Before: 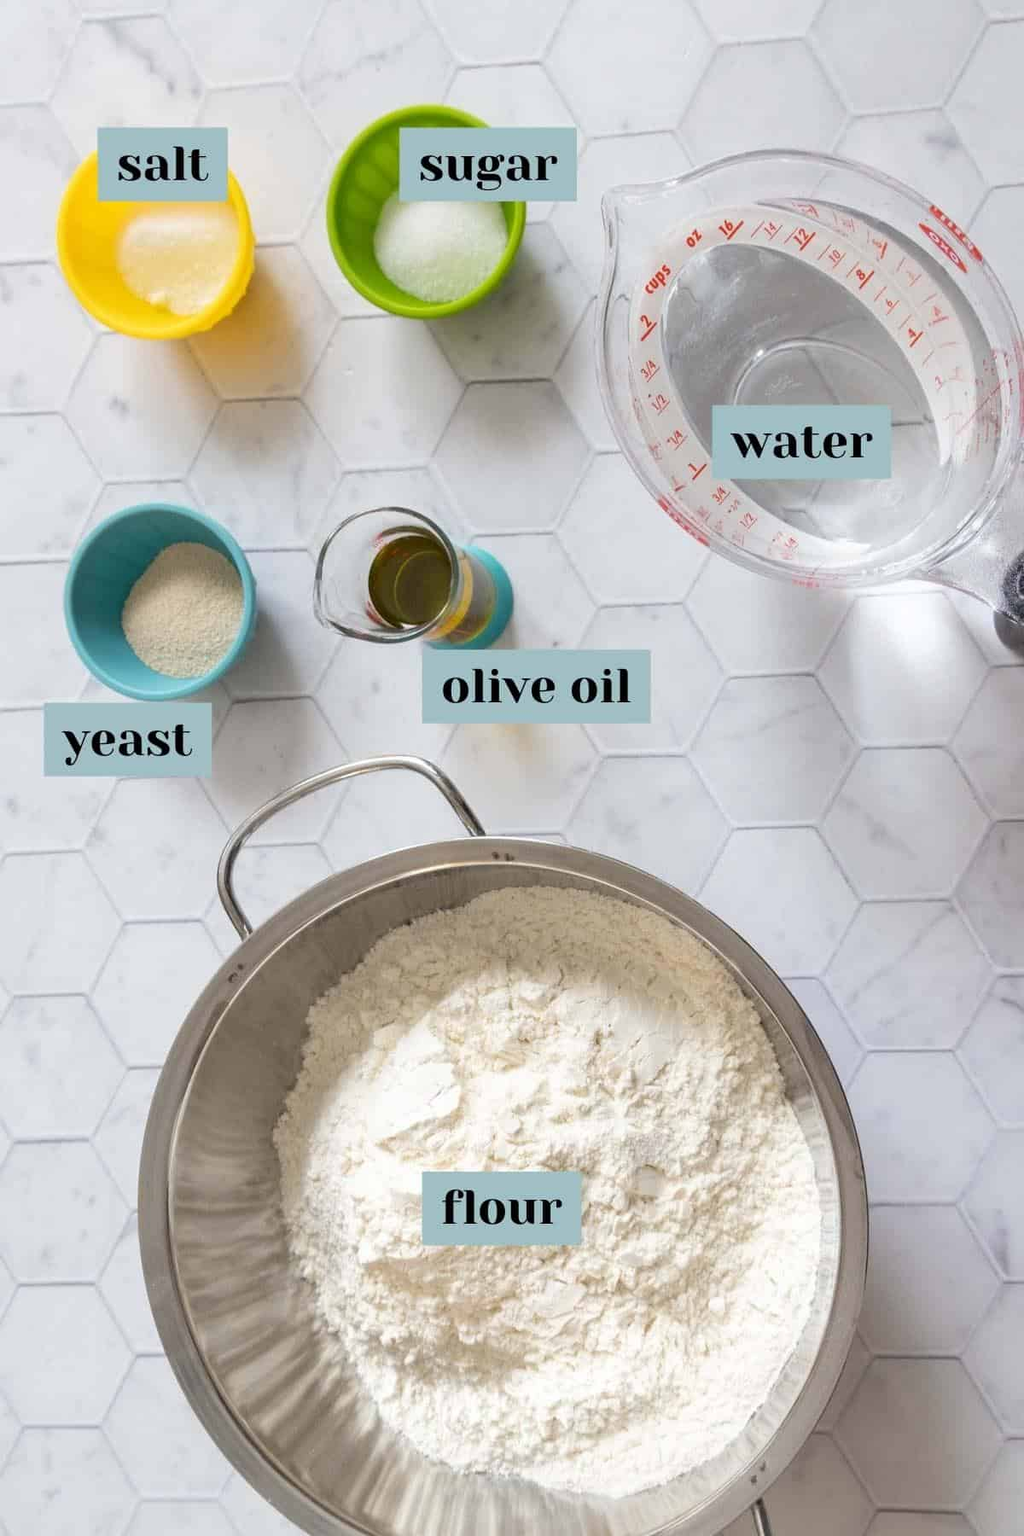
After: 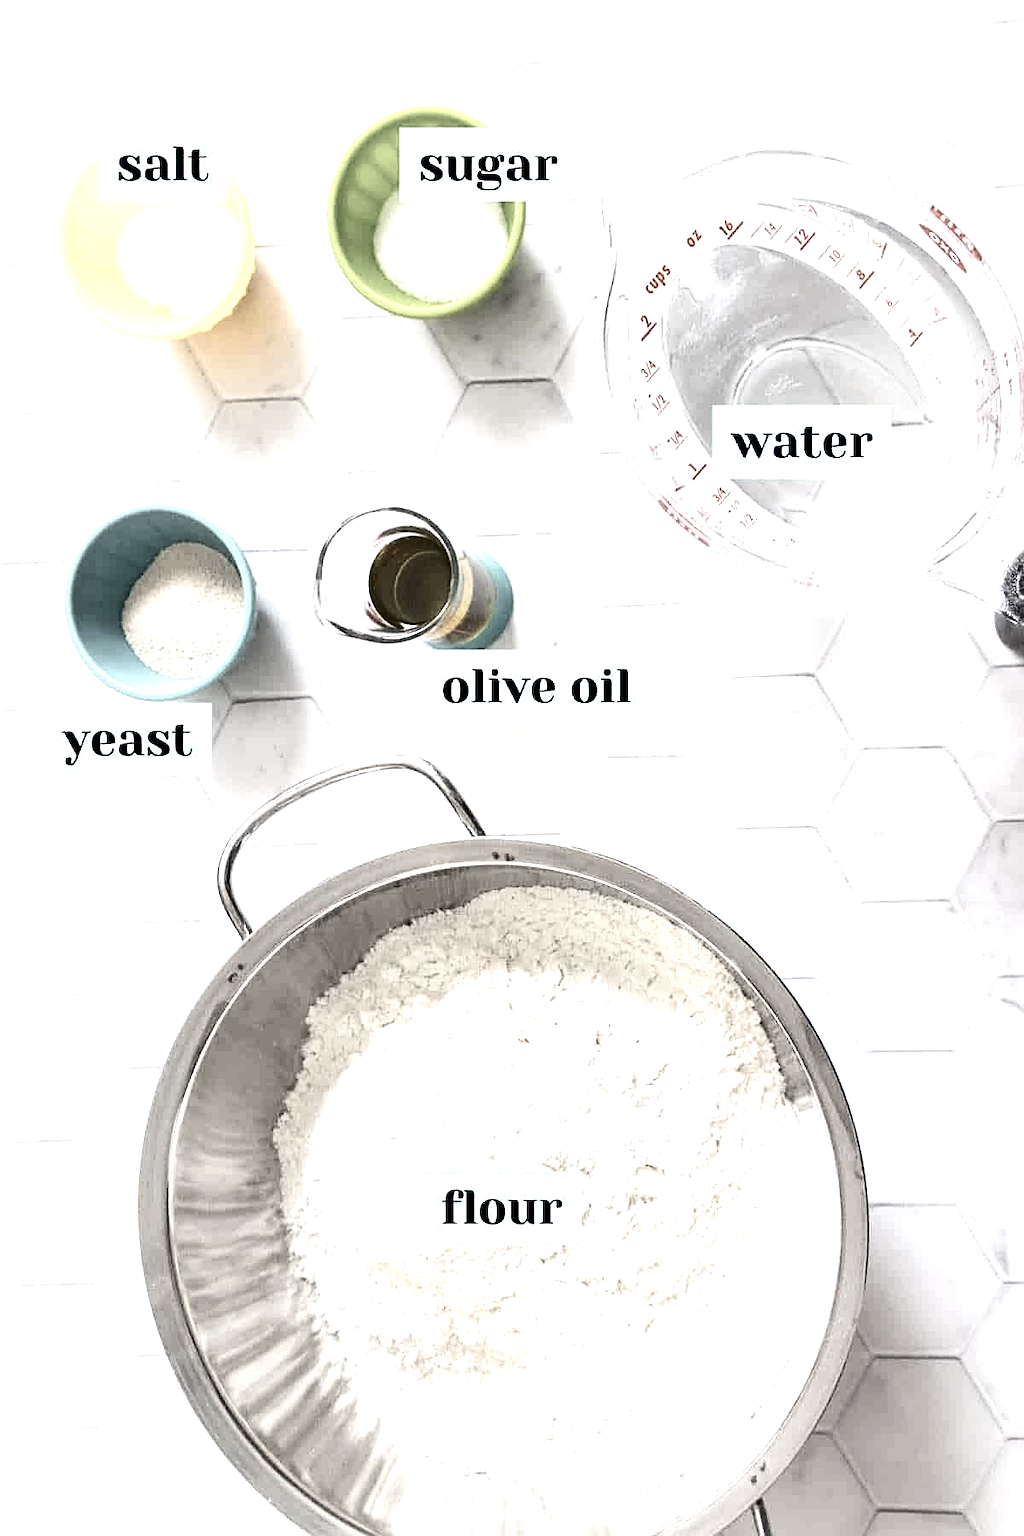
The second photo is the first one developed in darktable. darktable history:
exposure: exposure 1.227 EV, compensate highlight preservation false
contrast brightness saturation: contrast 0.186, brightness -0.242, saturation 0.108
sharpen: on, module defaults
color correction: highlights b* 0.068, saturation 0.325
